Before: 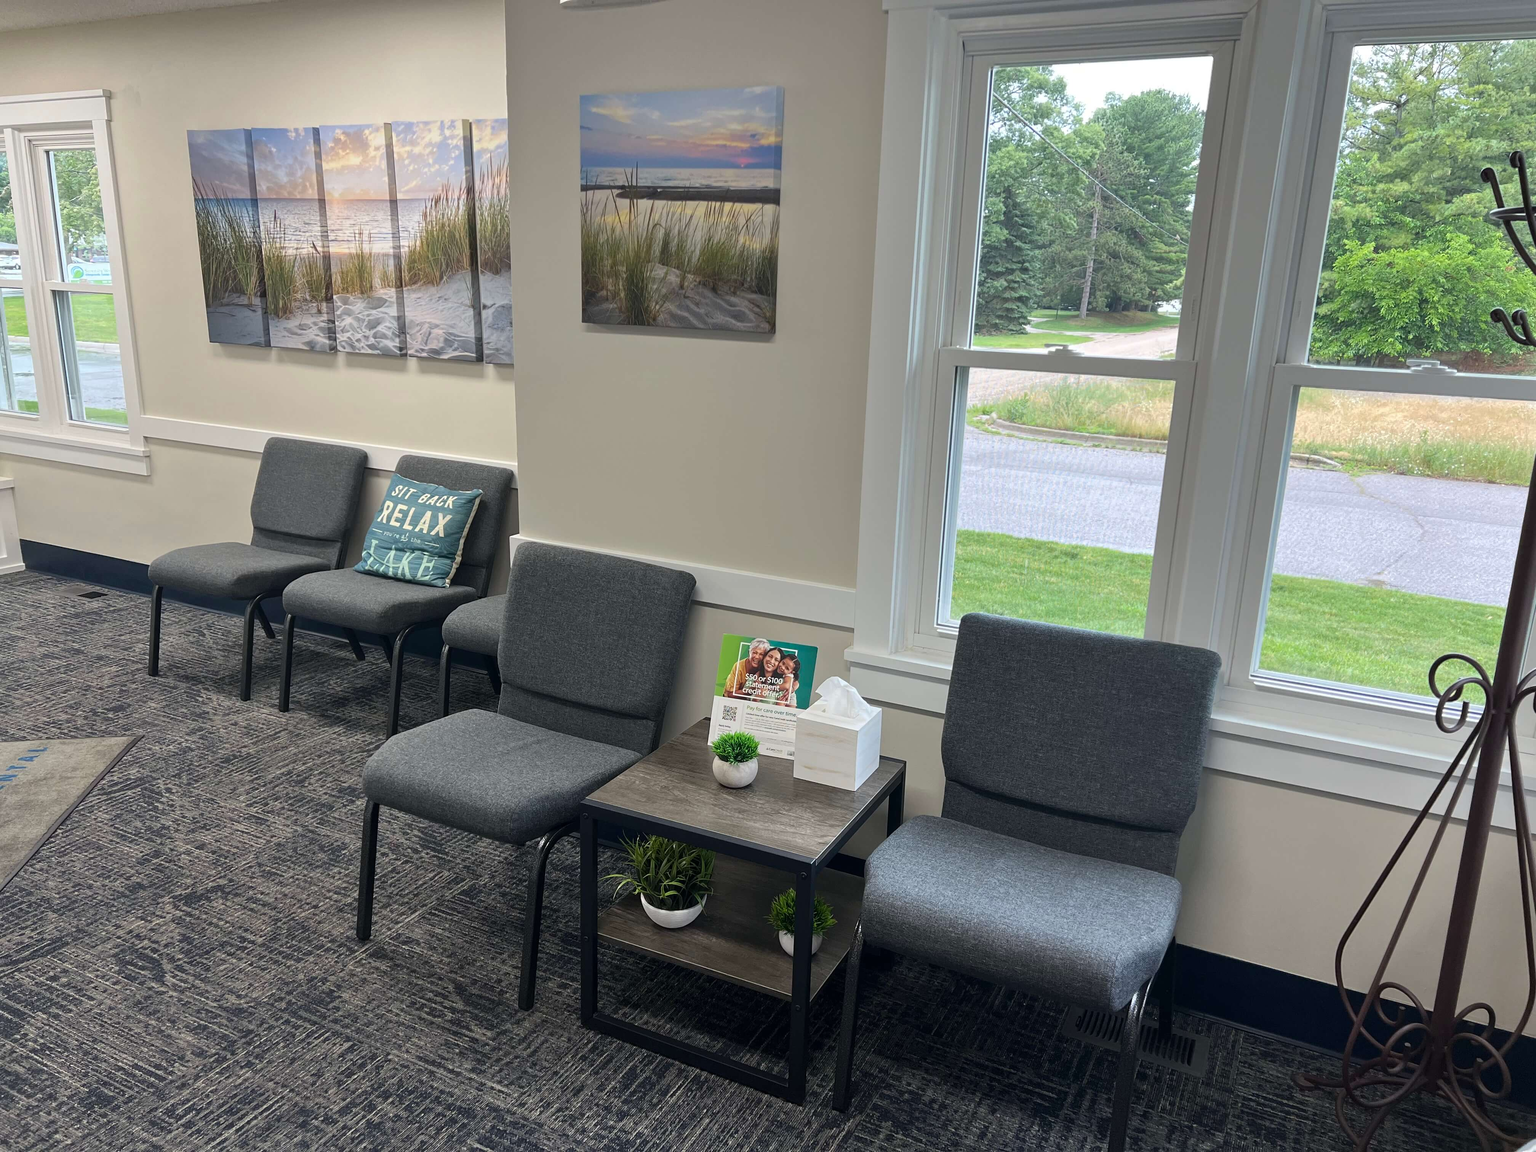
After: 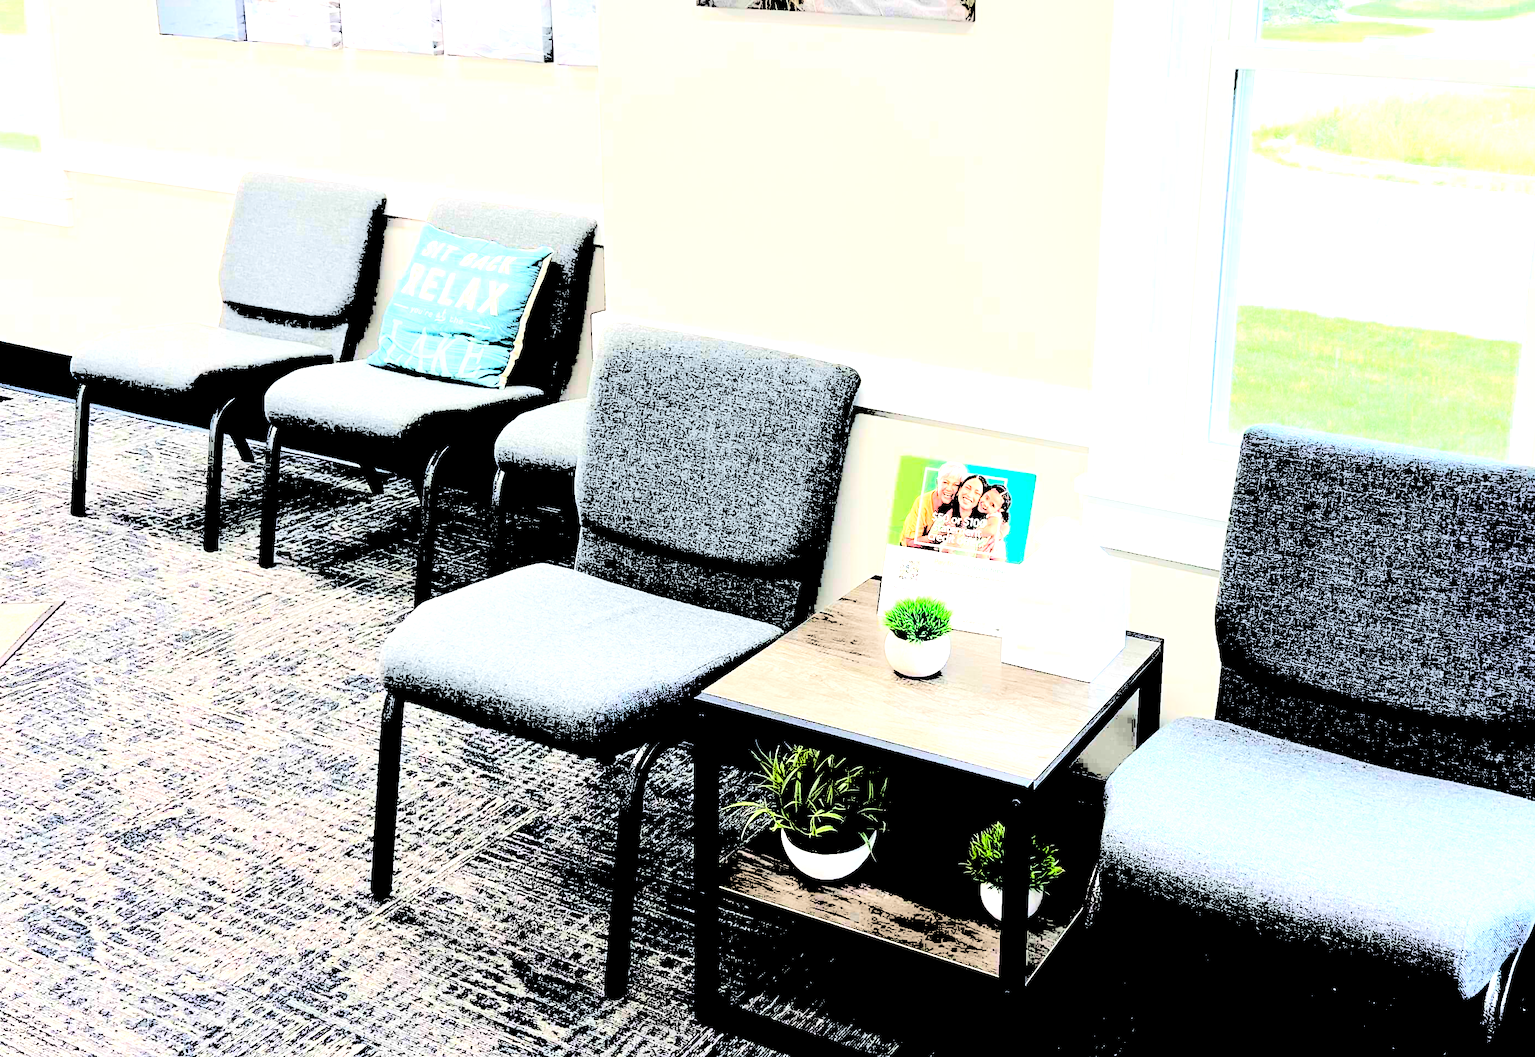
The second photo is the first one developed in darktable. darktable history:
crop: left 6.488%, top 27.668%, right 24.183%, bottom 8.656%
levels: levels [0.246, 0.246, 0.506]
